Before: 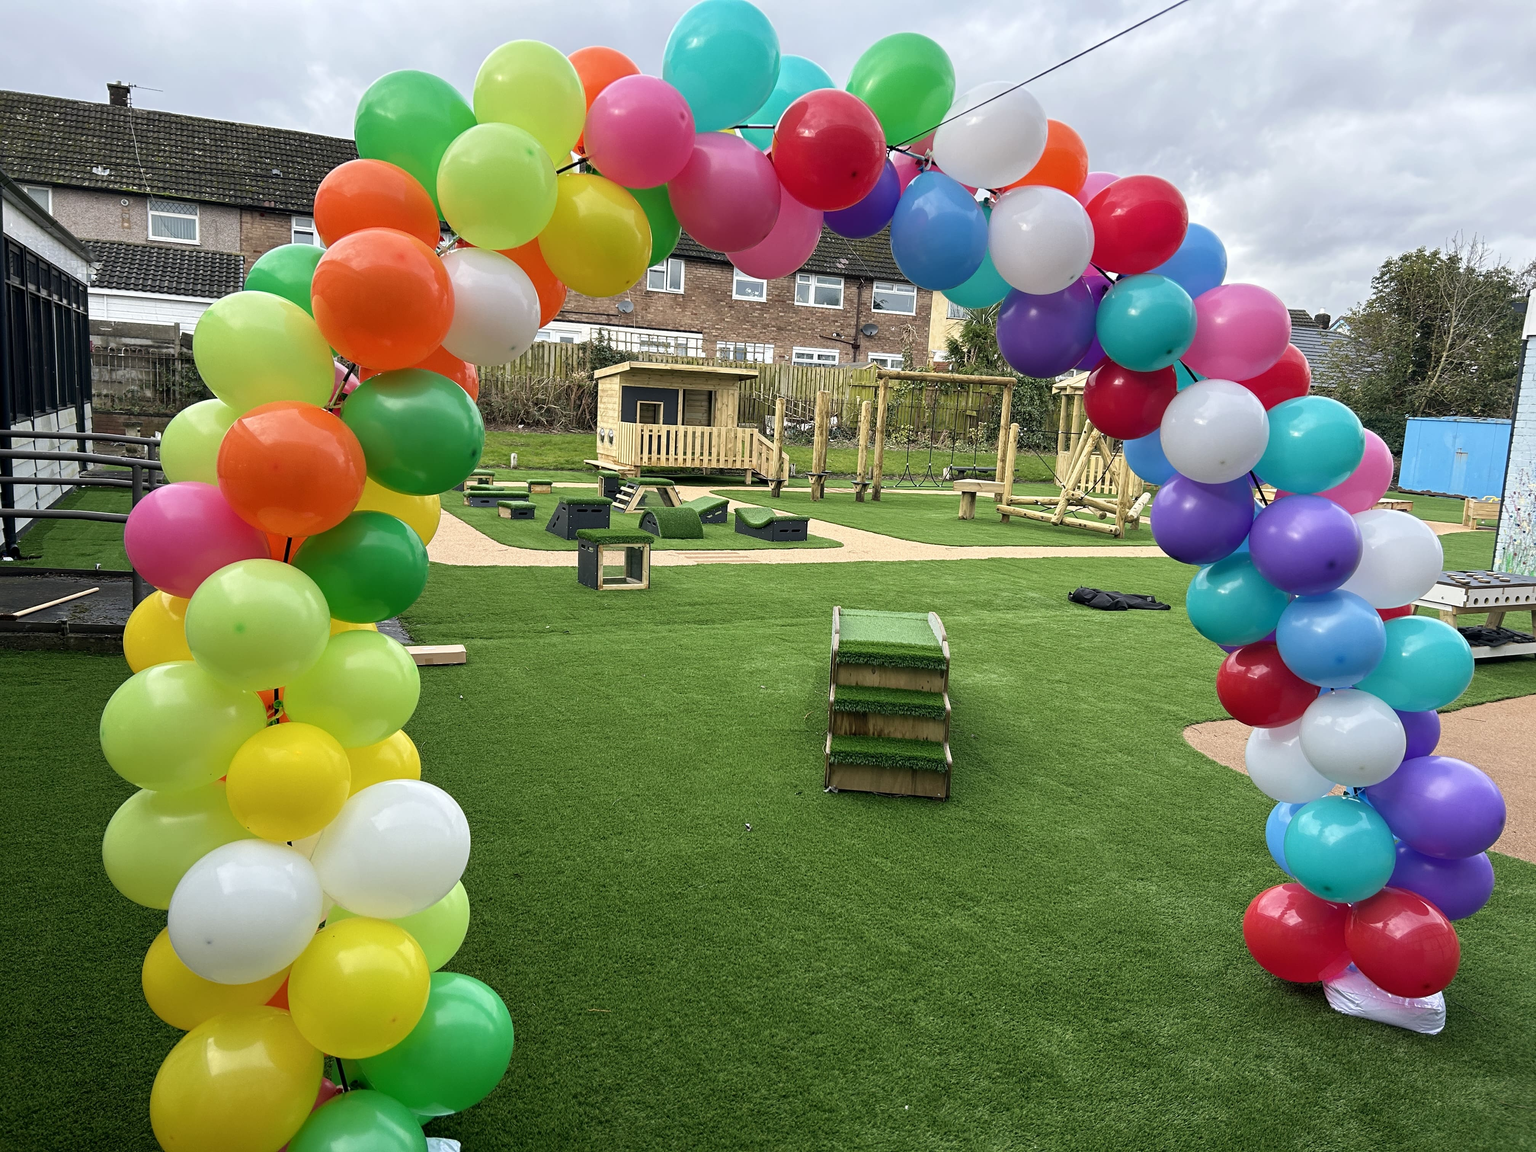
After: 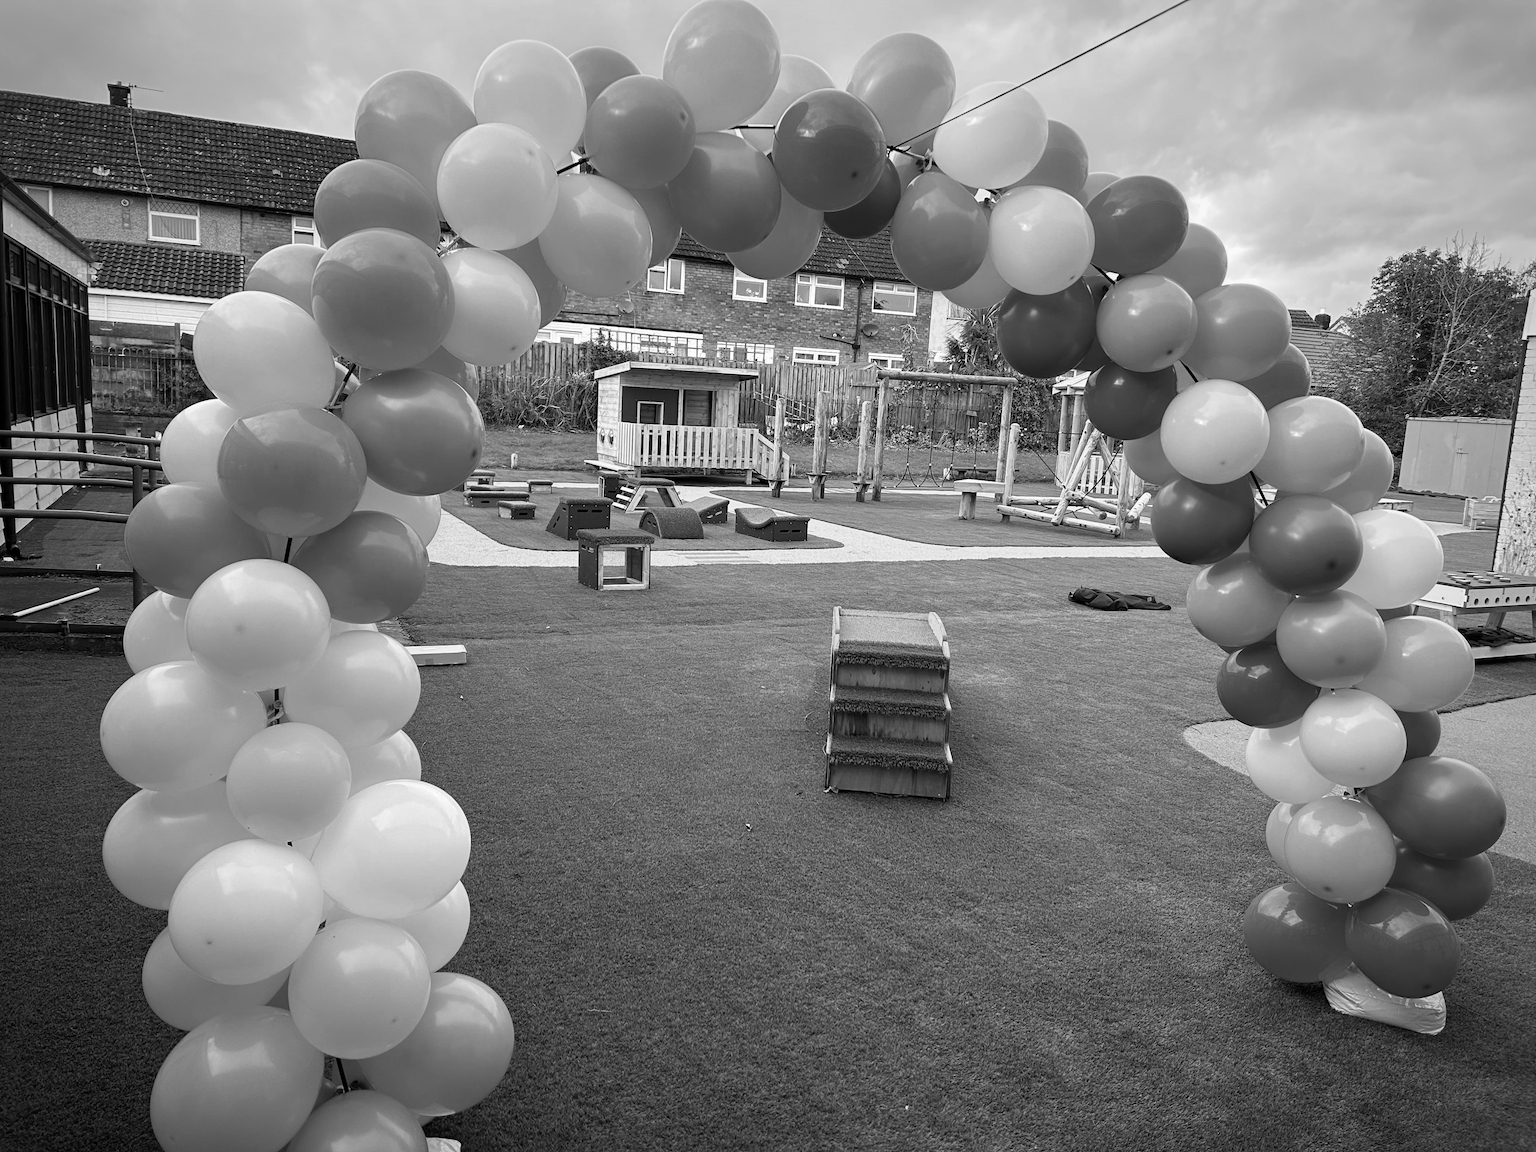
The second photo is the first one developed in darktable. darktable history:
monochrome: a -4.13, b 5.16, size 1
vignetting: automatic ratio true
